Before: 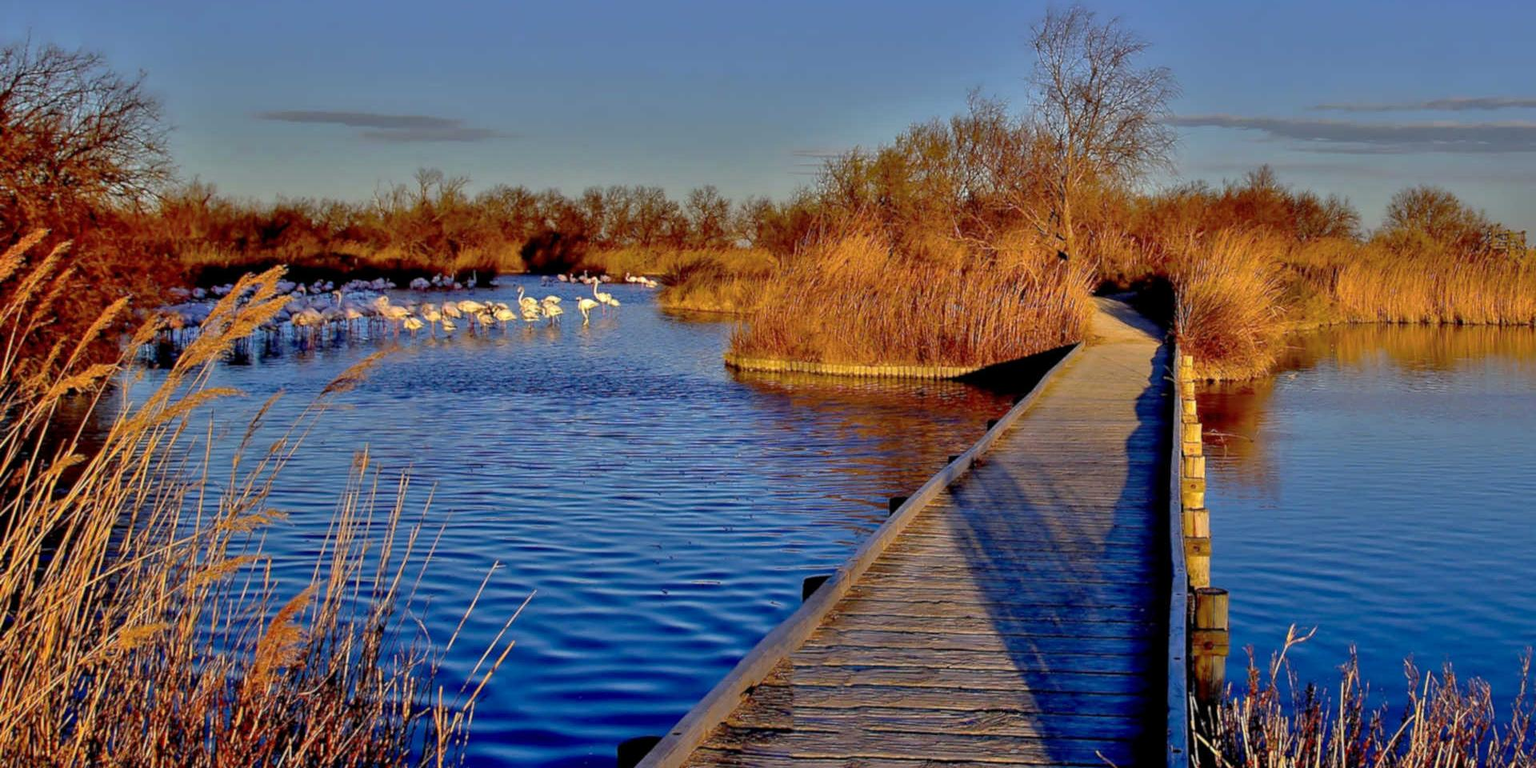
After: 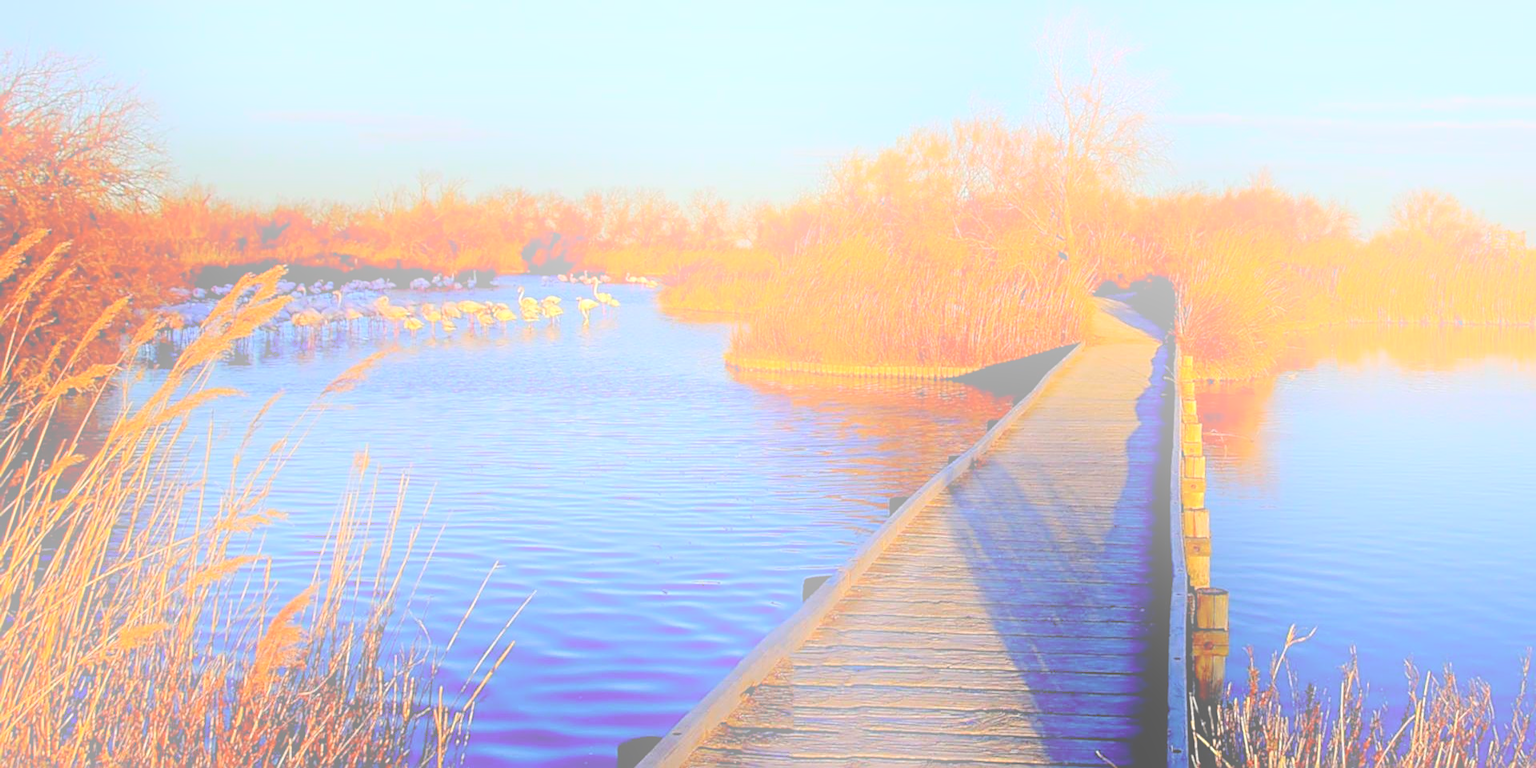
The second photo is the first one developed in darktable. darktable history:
bloom: size 25%, threshold 5%, strength 90%
white balance: emerald 1
levels: levels [0, 0.51, 1]
sharpen: on, module defaults
